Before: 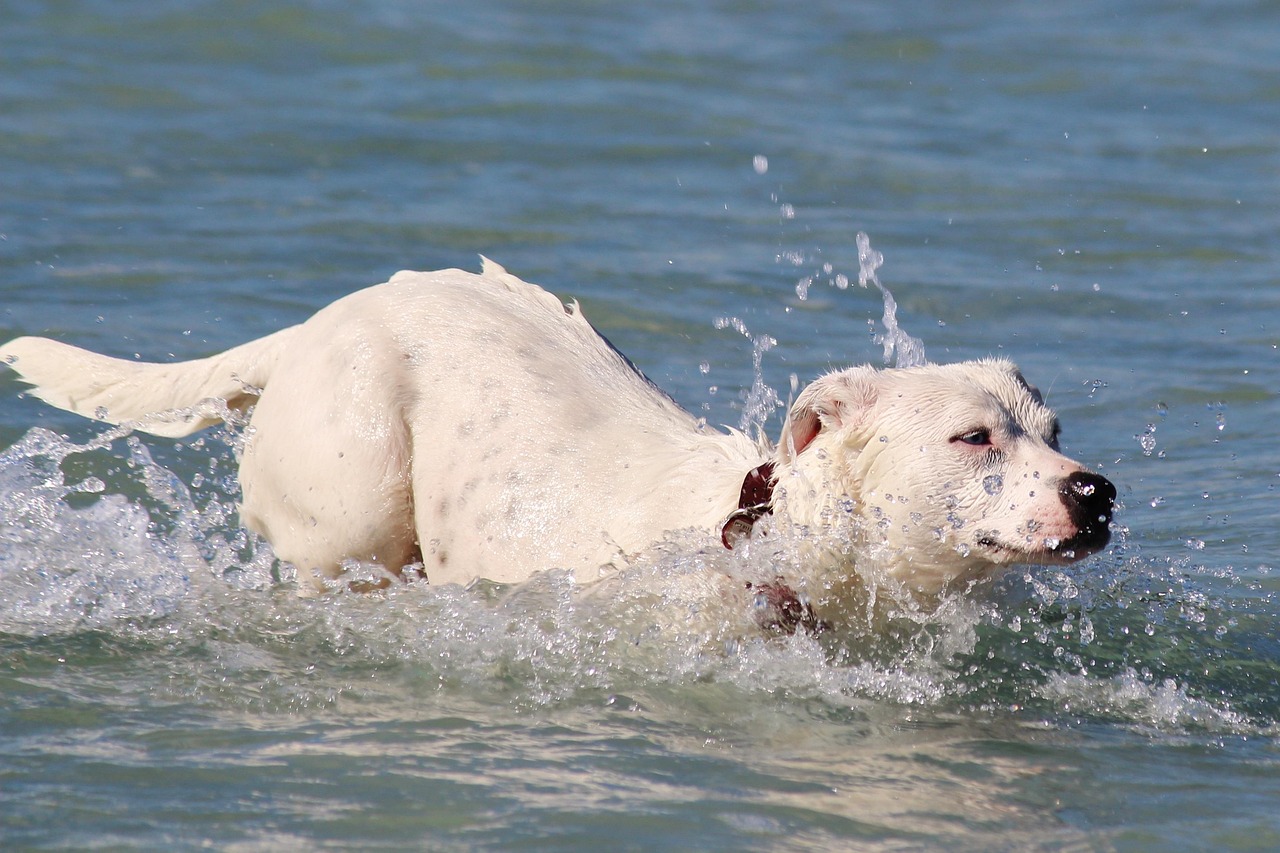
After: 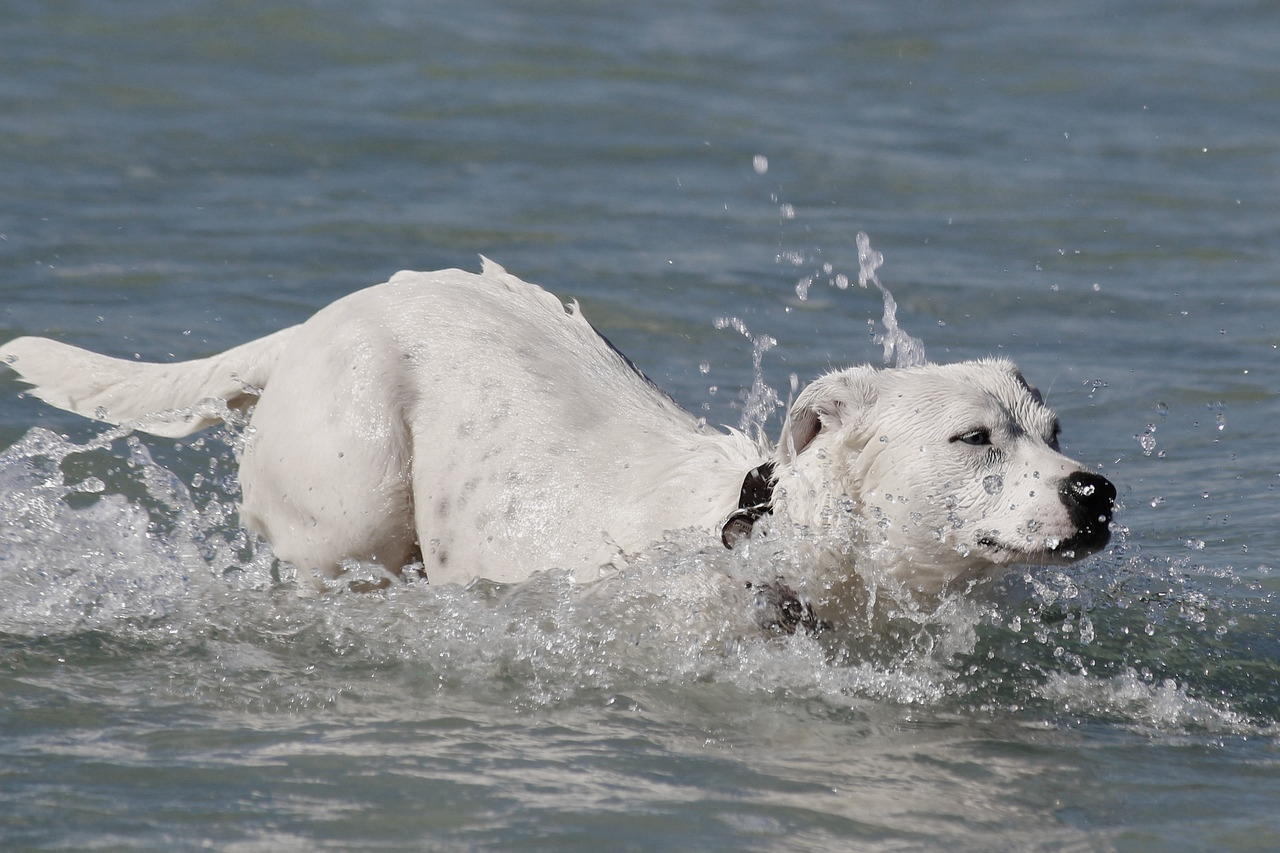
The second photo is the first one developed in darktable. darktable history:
color zones: curves: ch0 [(0, 0.487) (0.241, 0.395) (0.434, 0.373) (0.658, 0.412) (0.838, 0.487)]; ch1 [(0, 0) (0.053, 0.053) (0.211, 0.202) (0.579, 0.259) (0.781, 0.241)]
color balance rgb: perceptual saturation grading › global saturation 20%, perceptual saturation grading › highlights -25%, perceptual saturation grading › shadows 25%
shadows and highlights: shadows -20, white point adjustment -2, highlights -35
